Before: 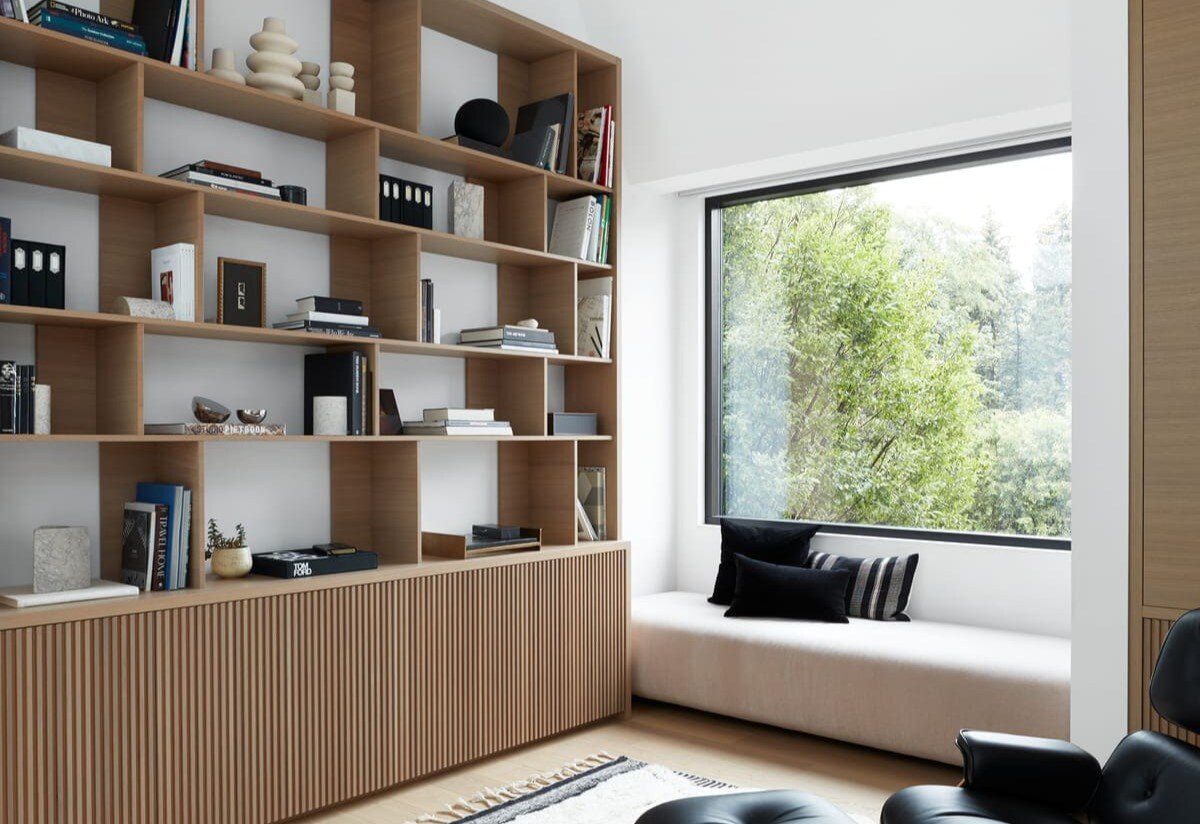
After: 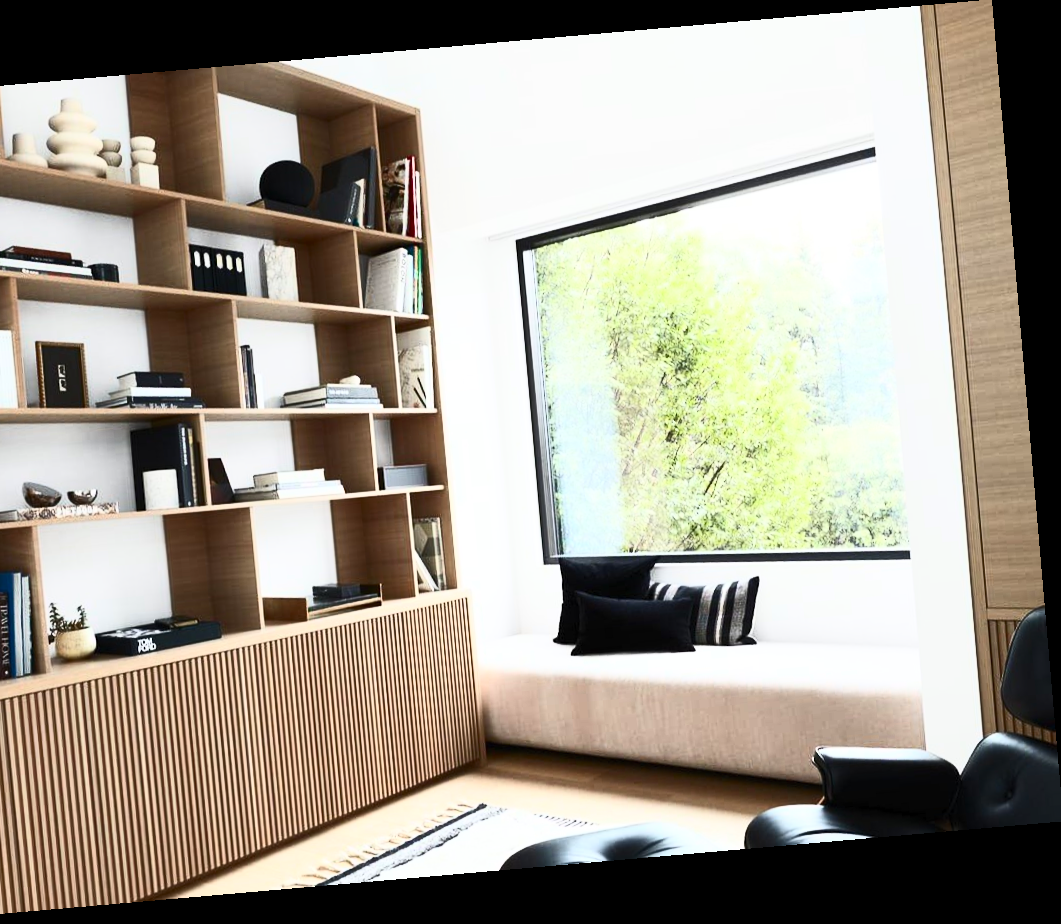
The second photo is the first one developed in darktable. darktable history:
crop: left 16.145%
contrast brightness saturation: contrast 0.62, brightness 0.34, saturation 0.14
rotate and perspective: rotation -4.98°, automatic cropping off
